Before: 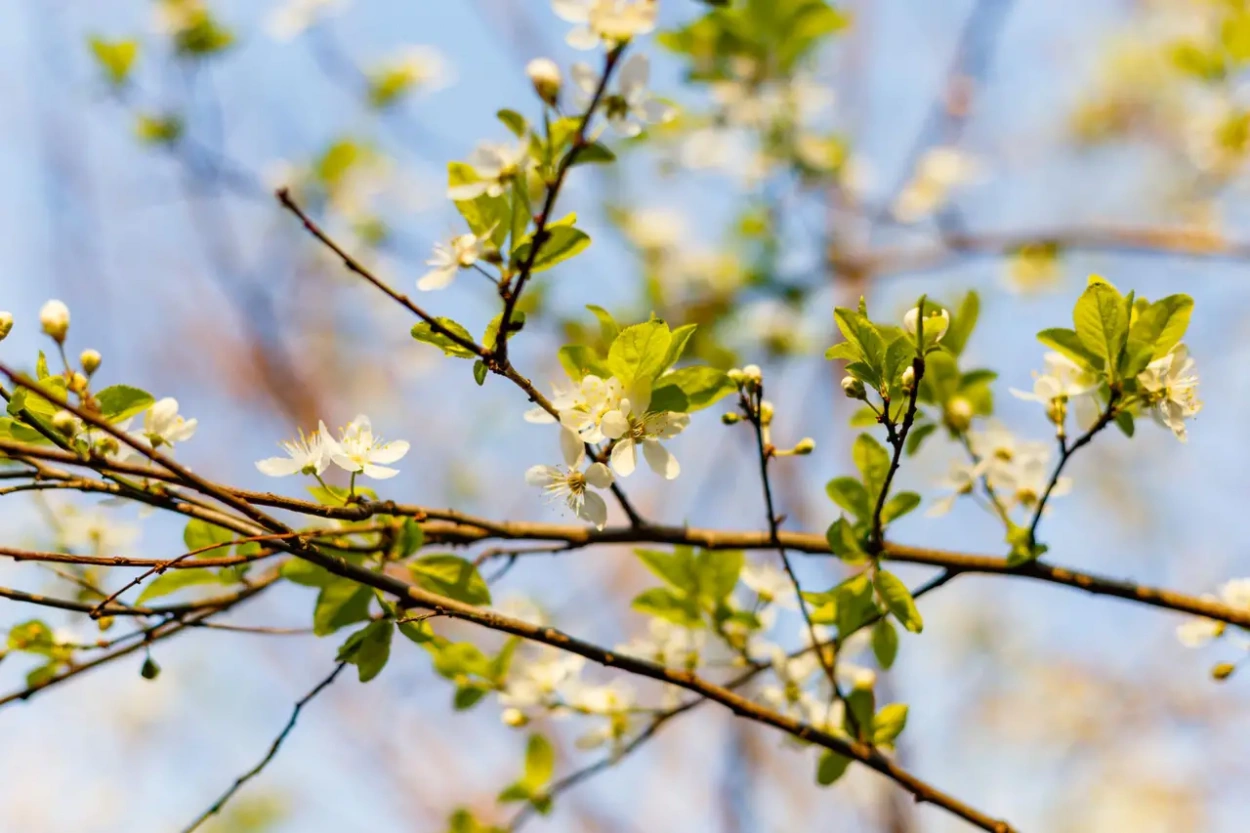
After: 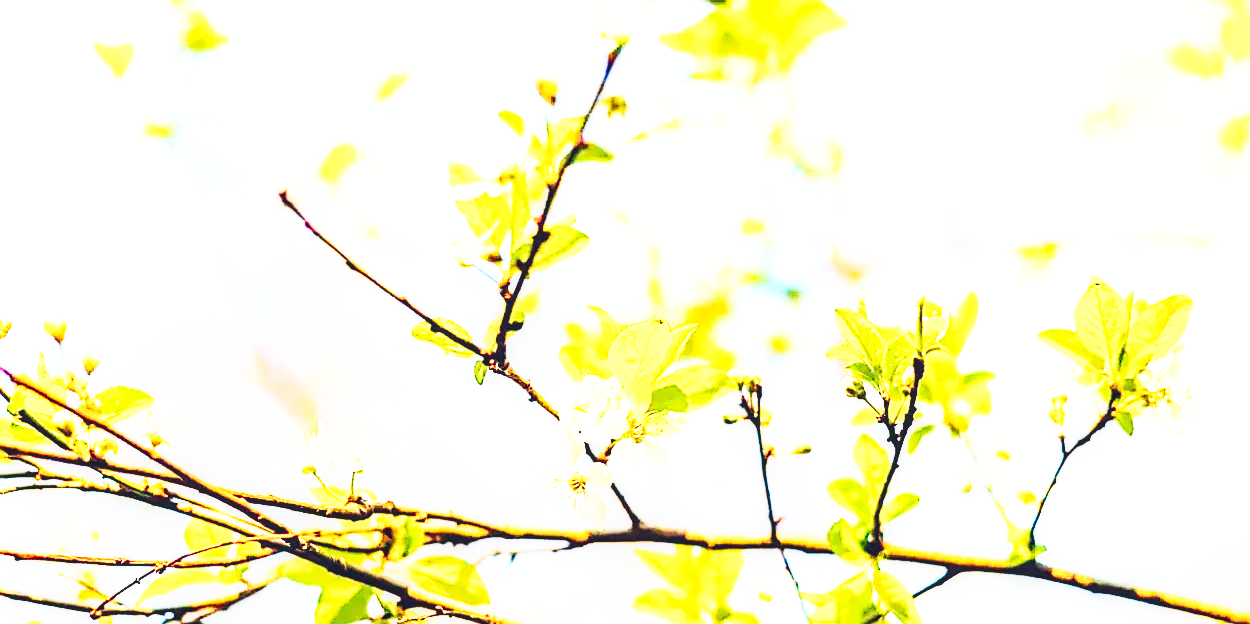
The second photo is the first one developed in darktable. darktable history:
tone equalizer: on, module defaults
exposure: black level correction 0, exposure 1.677 EV, compensate highlight preservation false
sharpen: radius 1.353, amount 1.26, threshold 0.632
tone curve: curves: ch0 [(0, 0.013) (0.198, 0.175) (0.512, 0.582) (0.625, 0.754) (0.81, 0.934) (1, 1)], color space Lab, independent channels, preserve colors none
color balance rgb: global offset › chroma 0.145%, global offset › hue 253.42°, perceptual saturation grading › global saturation 9.549%
base curve: curves: ch0 [(0, 0.003) (0.001, 0.002) (0.006, 0.004) (0.02, 0.022) (0.048, 0.086) (0.094, 0.234) (0.162, 0.431) (0.258, 0.629) (0.385, 0.8) (0.548, 0.918) (0.751, 0.988) (1, 1)], preserve colors none
local contrast: on, module defaults
crop: bottom 24.984%
